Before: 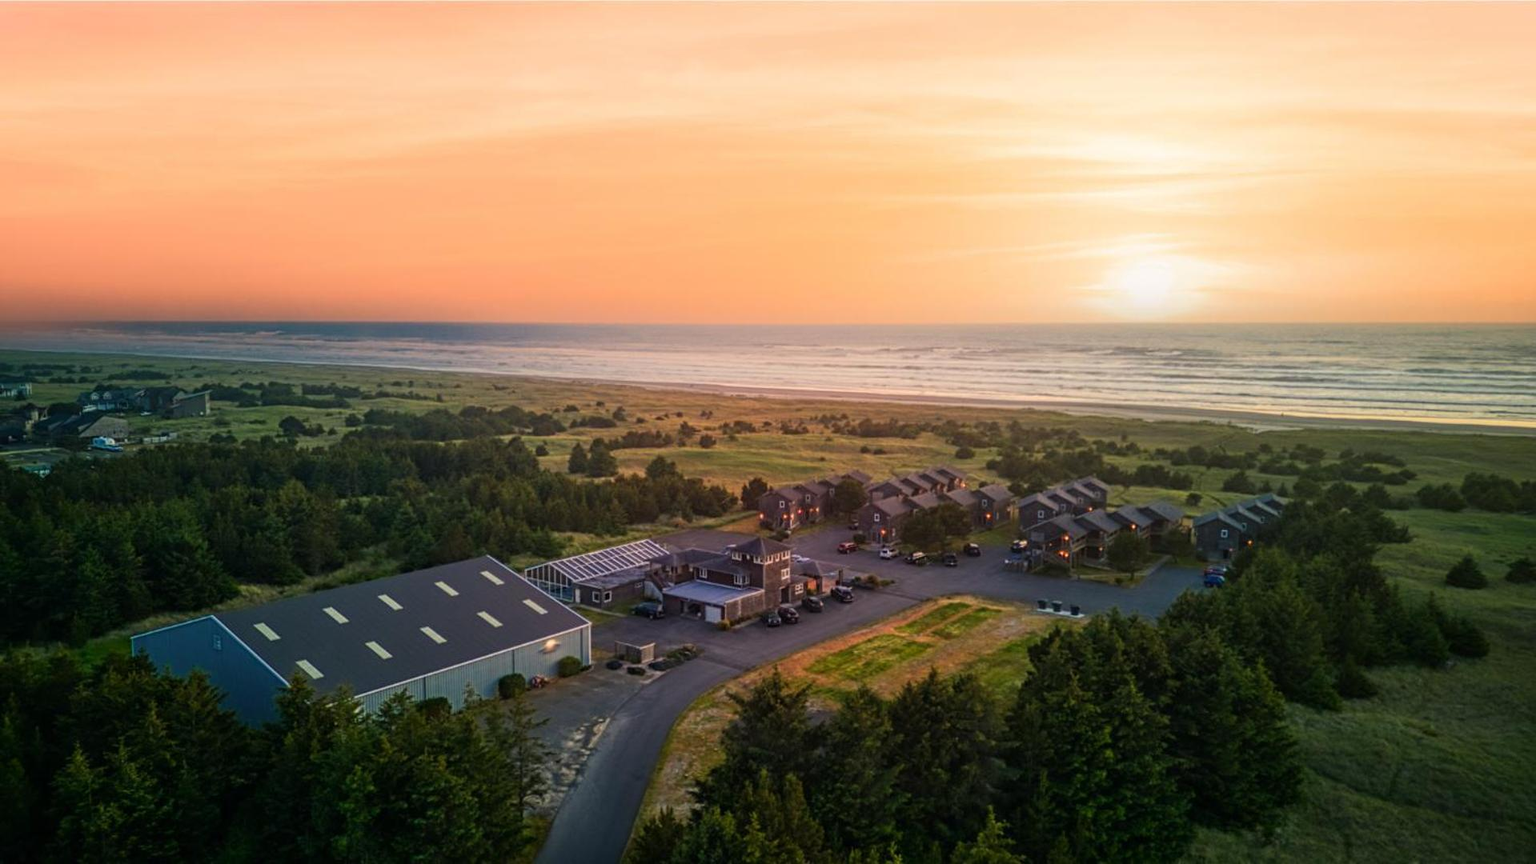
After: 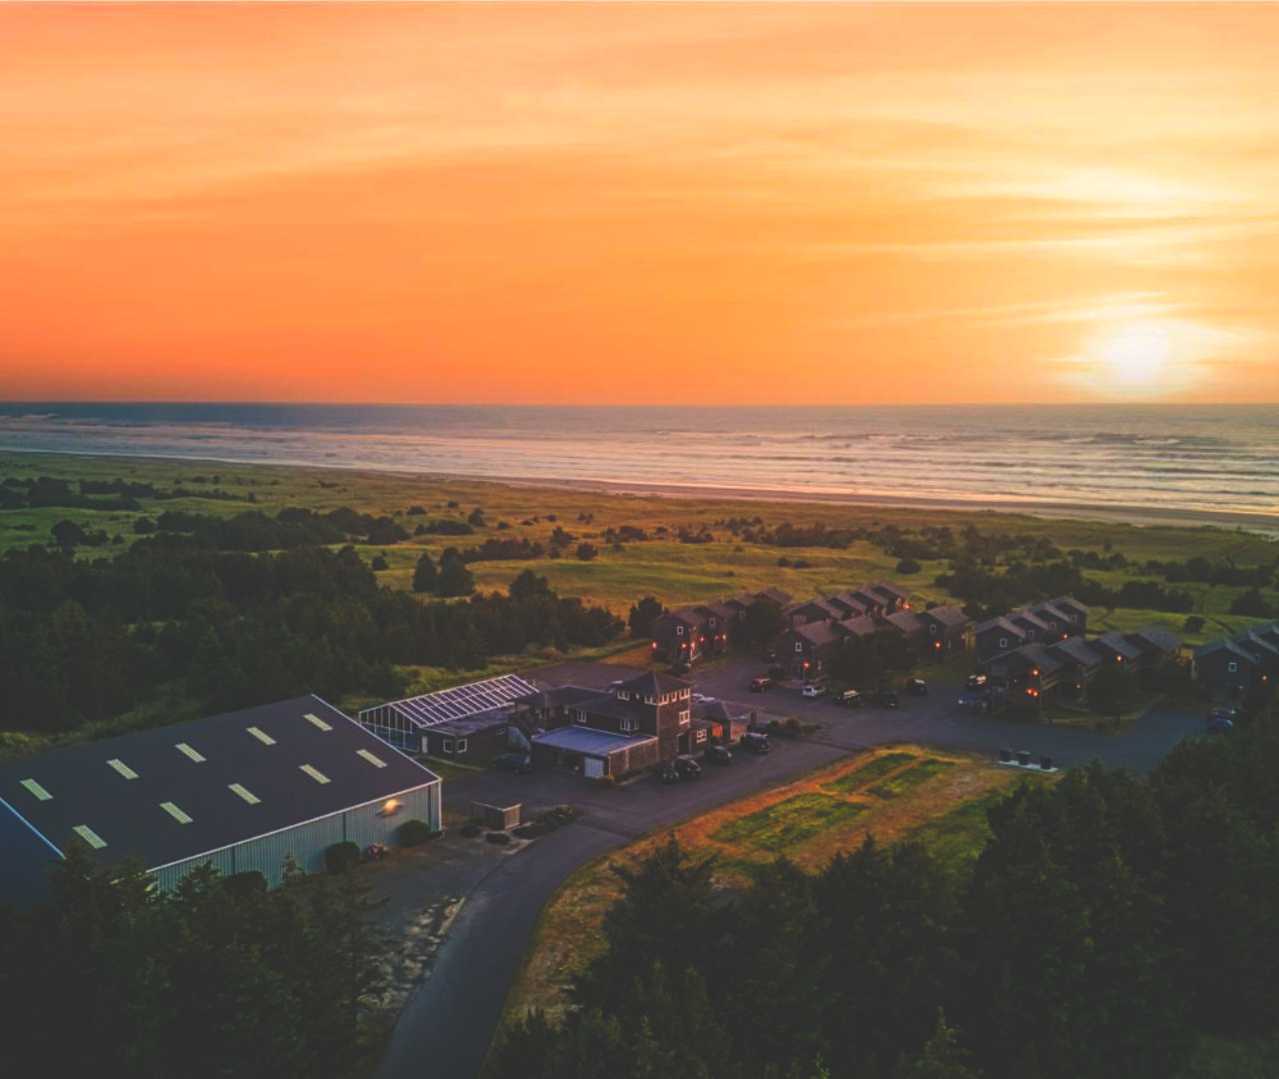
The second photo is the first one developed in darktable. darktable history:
crop and rotate: left 15.546%, right 17.787%
rgb curve: curves: ch0 [(0, 0.186) (0.314, 0.284) (0.775, 0.708) (1, 1)], compensate middle gray true, preserve colors none
color balance rgb: perceptual saturation grading › global saturation 20%, global vibrance 20%
